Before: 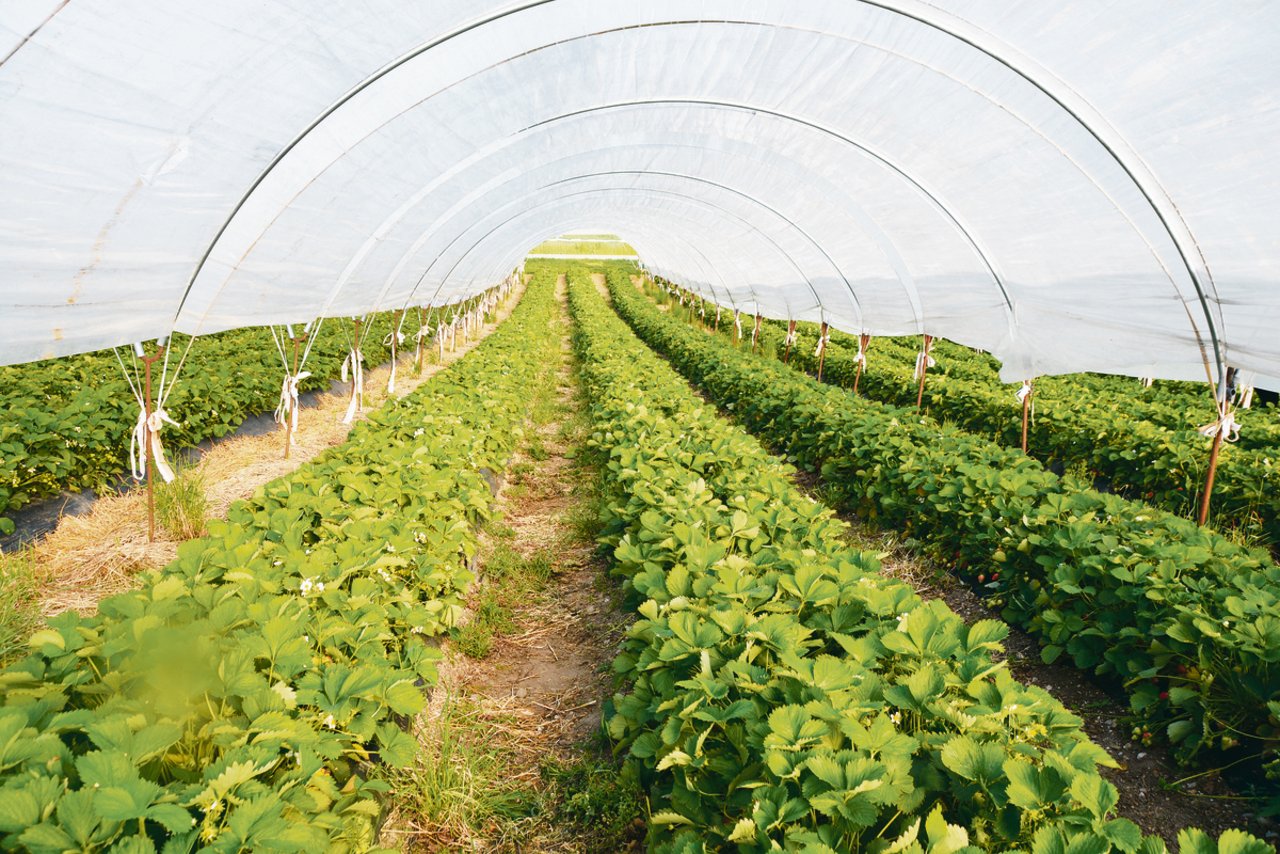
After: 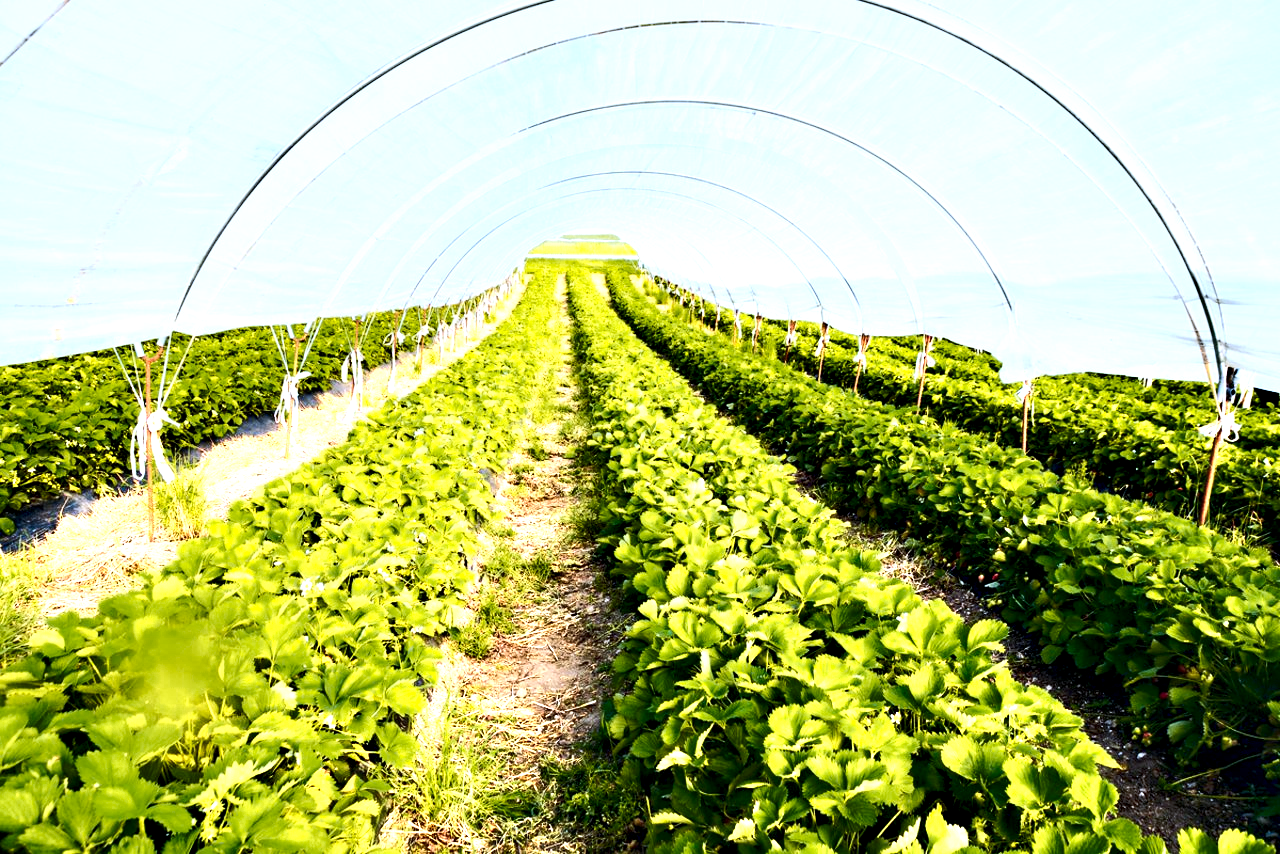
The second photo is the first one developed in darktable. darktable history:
contrast equalizer: y [[0.6 ×6], [0.55 ×6], [0 ×6], [0 ×6], [0 ×6]]
tone equalizer: -8 EV 0.015 EV, -7 EV -0.041 EV, -6 EV 0.023 EV, -5 EV 0.045 EV, -4 EV 0.309 EV, -3 EV 0.654 EV, -2 EV 0.581 EV, -1 EV 0.209 EV, +0 EV 0.013 EV, edges refinement/feathering 500, mask exposure compensation -1.57 EV, preserve details no
color calibration: illuminant custom, x 0.368, y 0.373, temperature 4345.73 K
color zones: curves: ch0 [(0.099, 0.624) (0.257, 0.596) (0.384, 0.376) (0.529, 0.492) (0.697, 0.564) (0.768, 0.532) (0.908, 0.644)]; ch1 [(0.112, 0.564) (0.254, 0.612) (0.432, 0.676) (0.592, 0.456) (0.743, 0.684) (0.888, 0.536)]; ch2 [(0.25, 0.5) (0.469, 0.36) (0.75, 0.5)]
